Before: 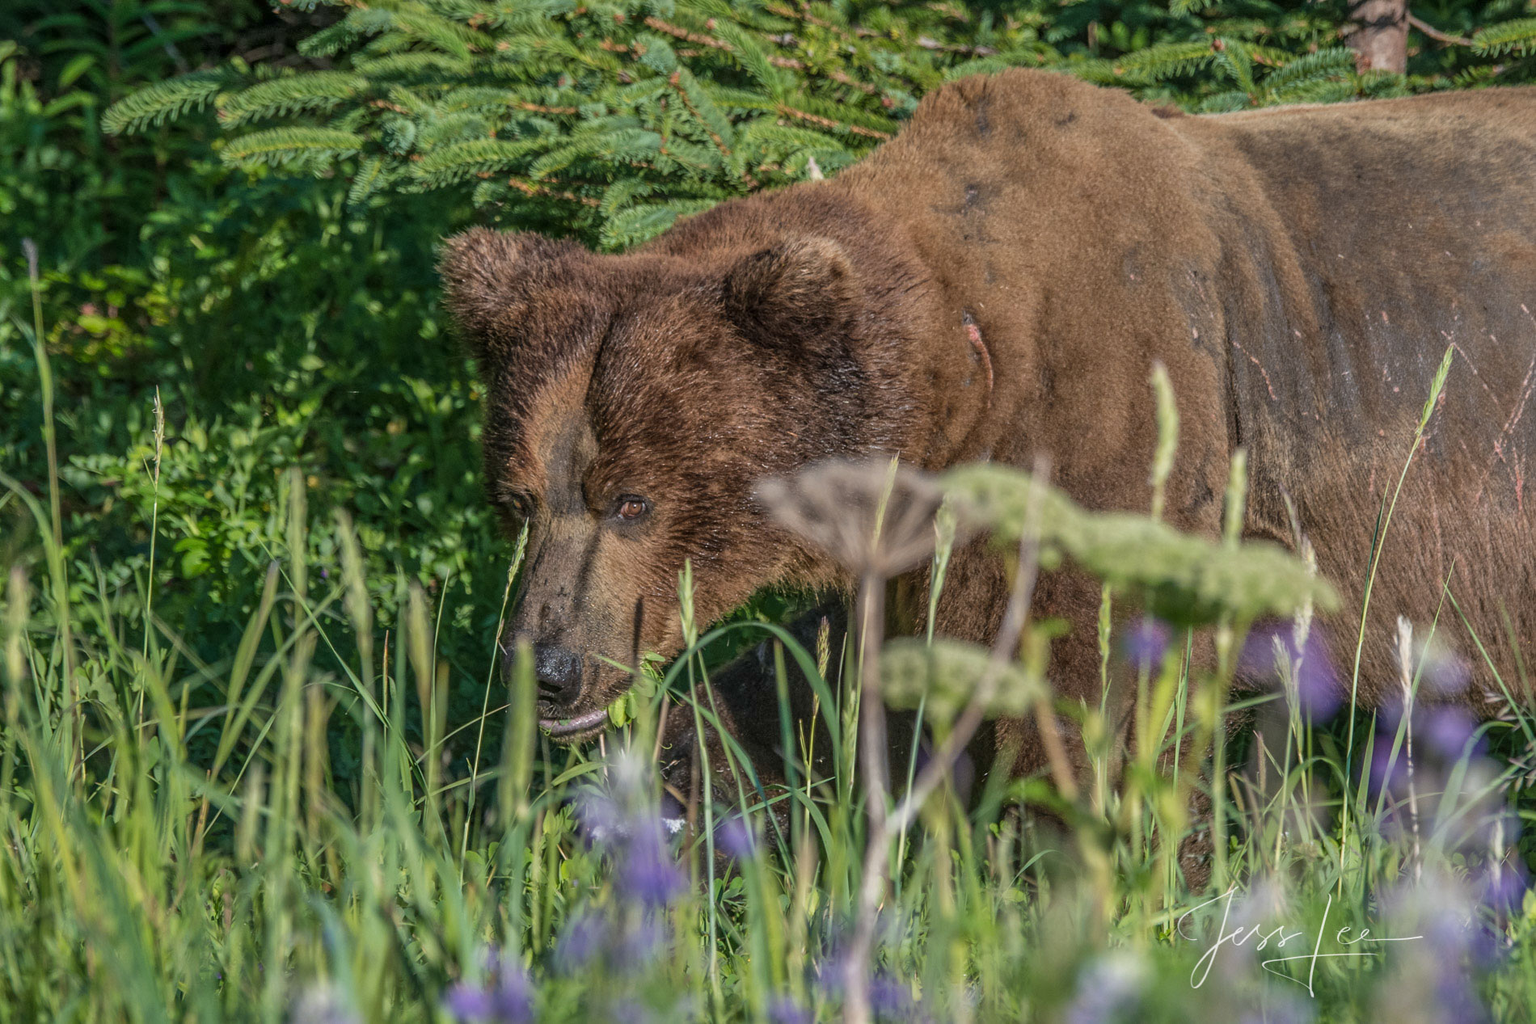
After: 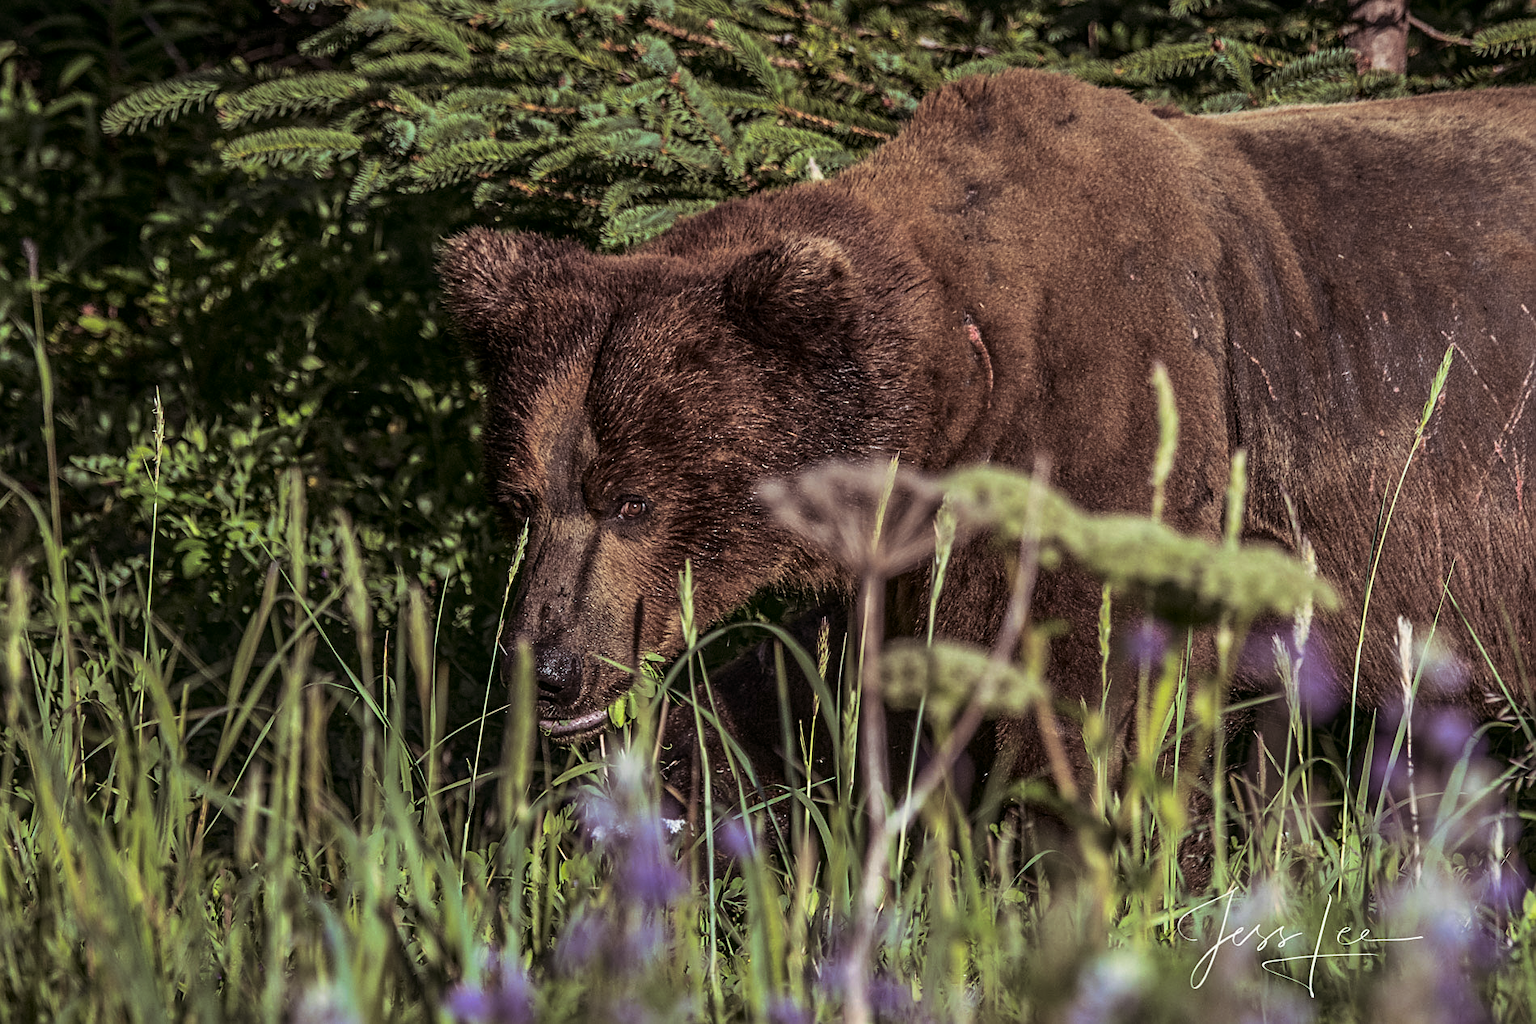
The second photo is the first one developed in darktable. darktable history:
sharpen: on, module defaults
split-toning: shadows › saturation 0.24, highlights › hue 54°, highlights › saturation 0.24
contrast brightness saturation: contrast 0.19, brightness -0.11, saturation 0.21
